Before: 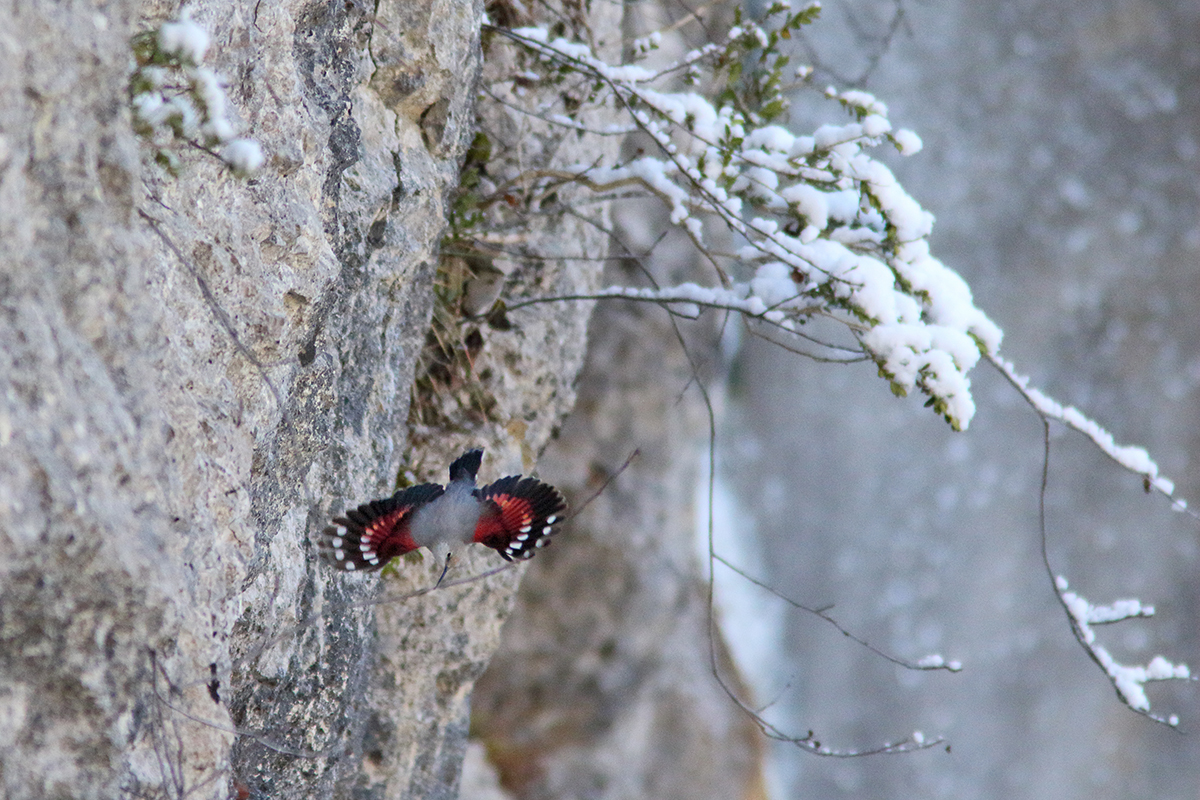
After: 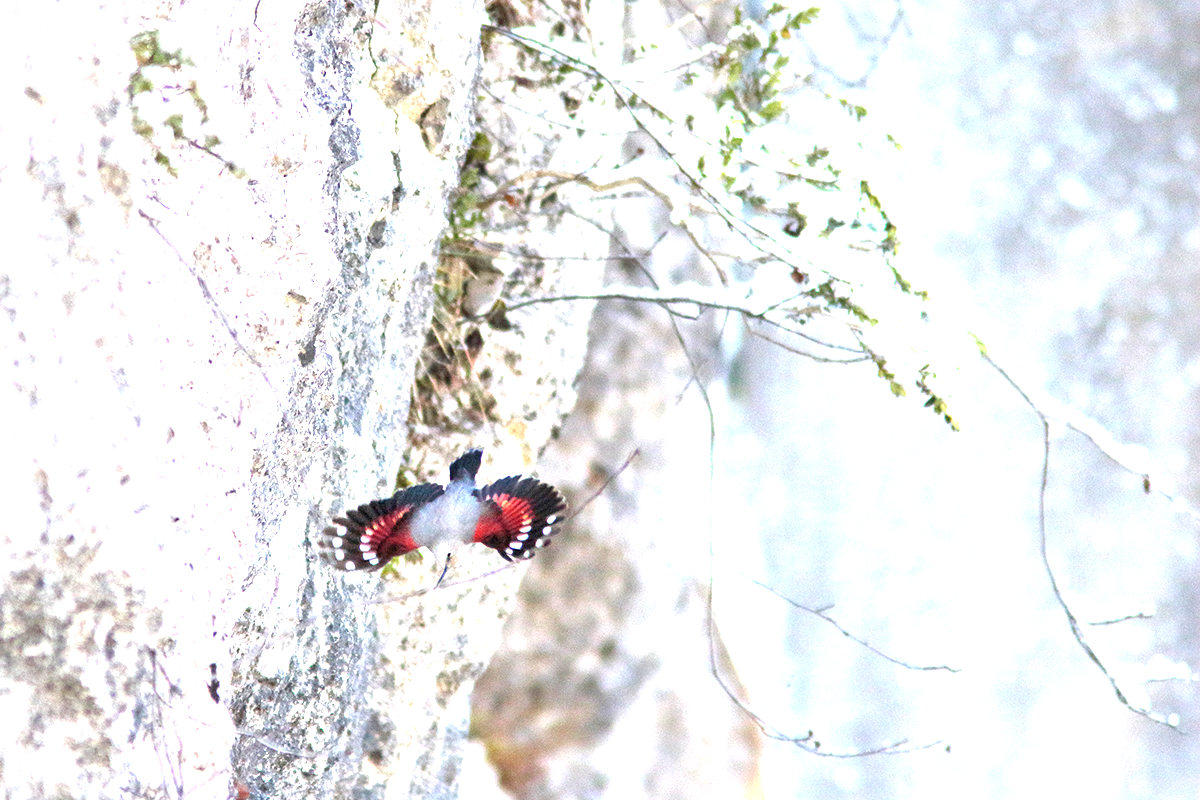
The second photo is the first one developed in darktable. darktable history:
exposure: black level correction 0, exposure 1.922 EV, compensate highlight preservation false
